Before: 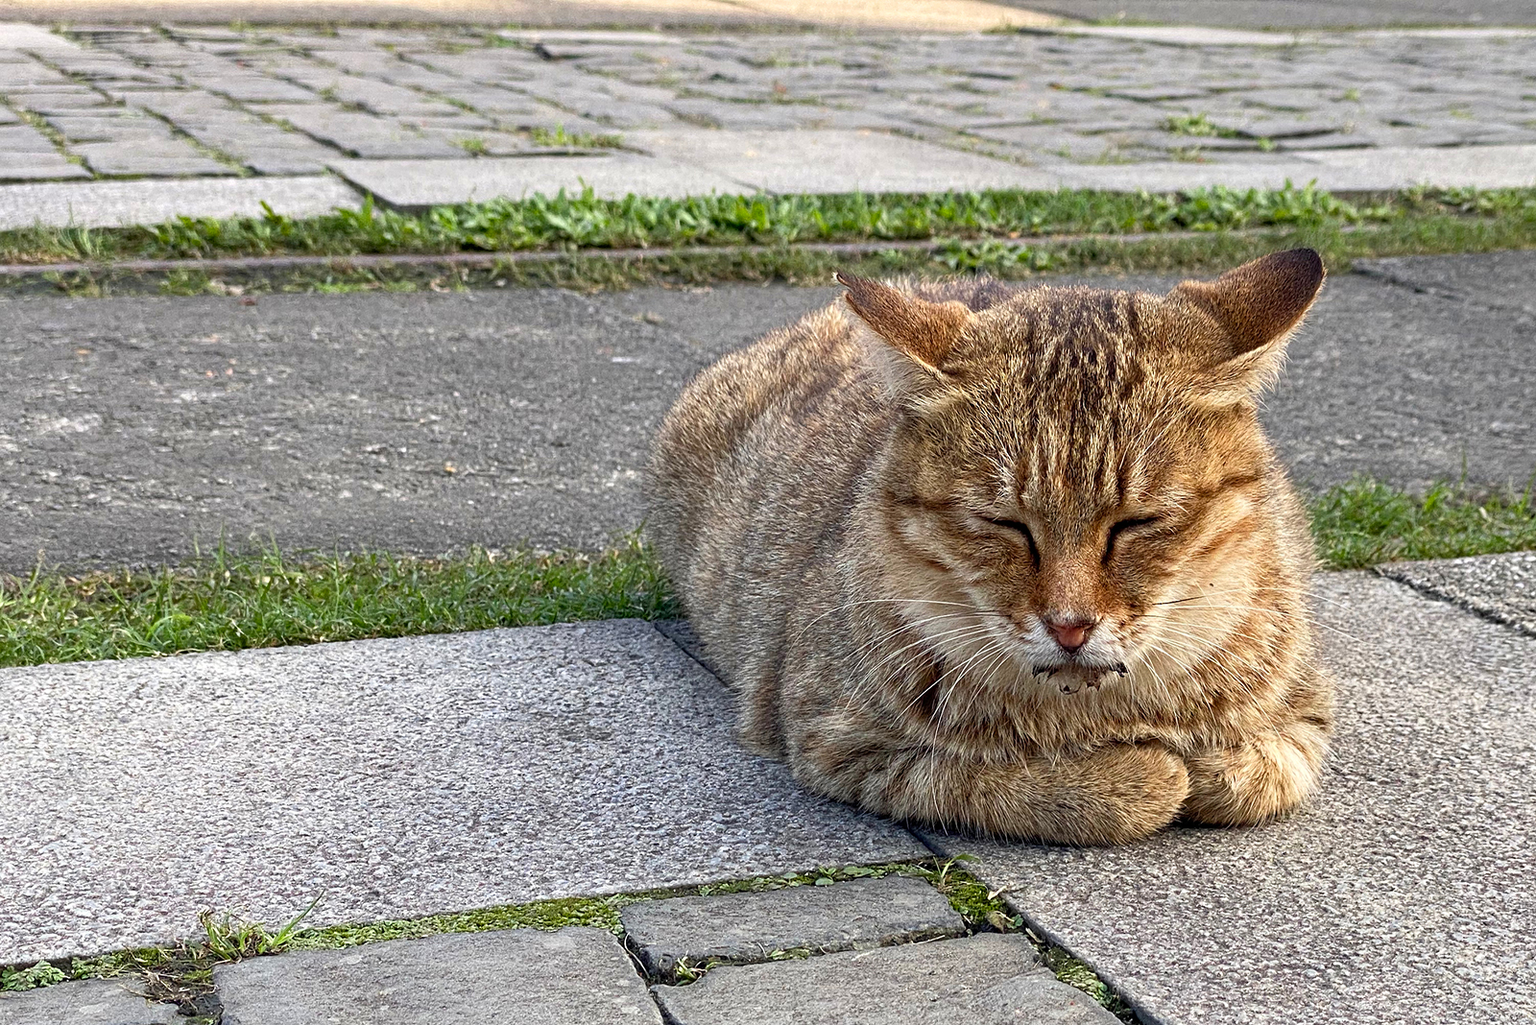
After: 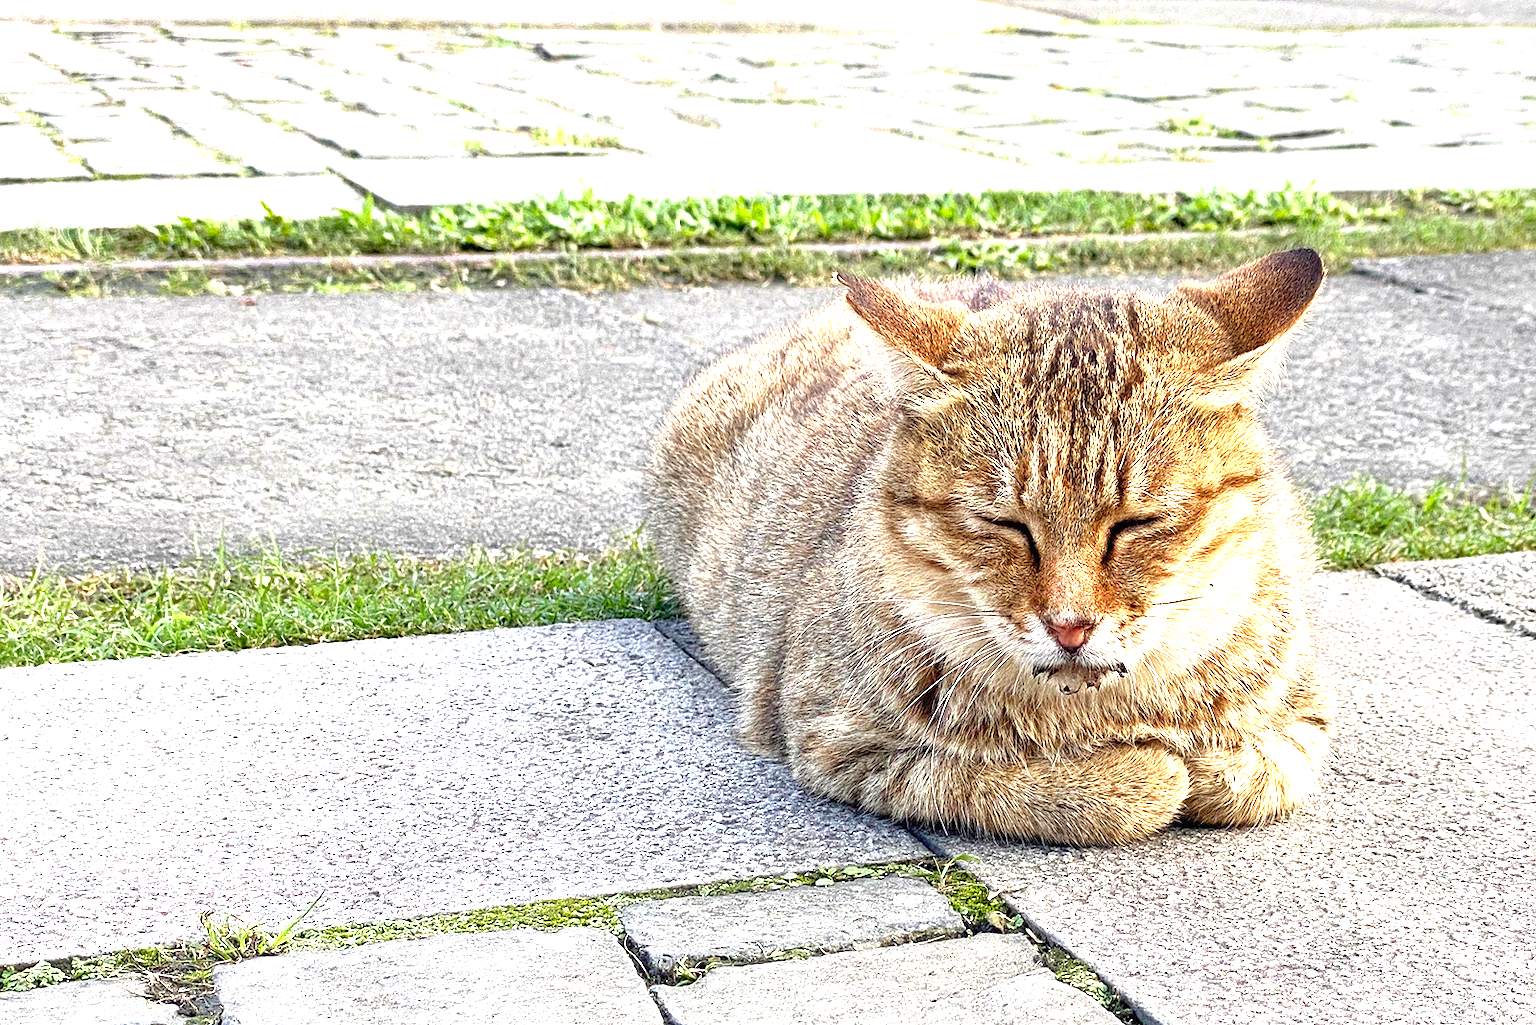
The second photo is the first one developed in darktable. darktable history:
exposure: black level correction 0, exposure 1.6 EV, compensate exposure bias true, compensate highlight preservation false
tone equalizer: on, module defaults
